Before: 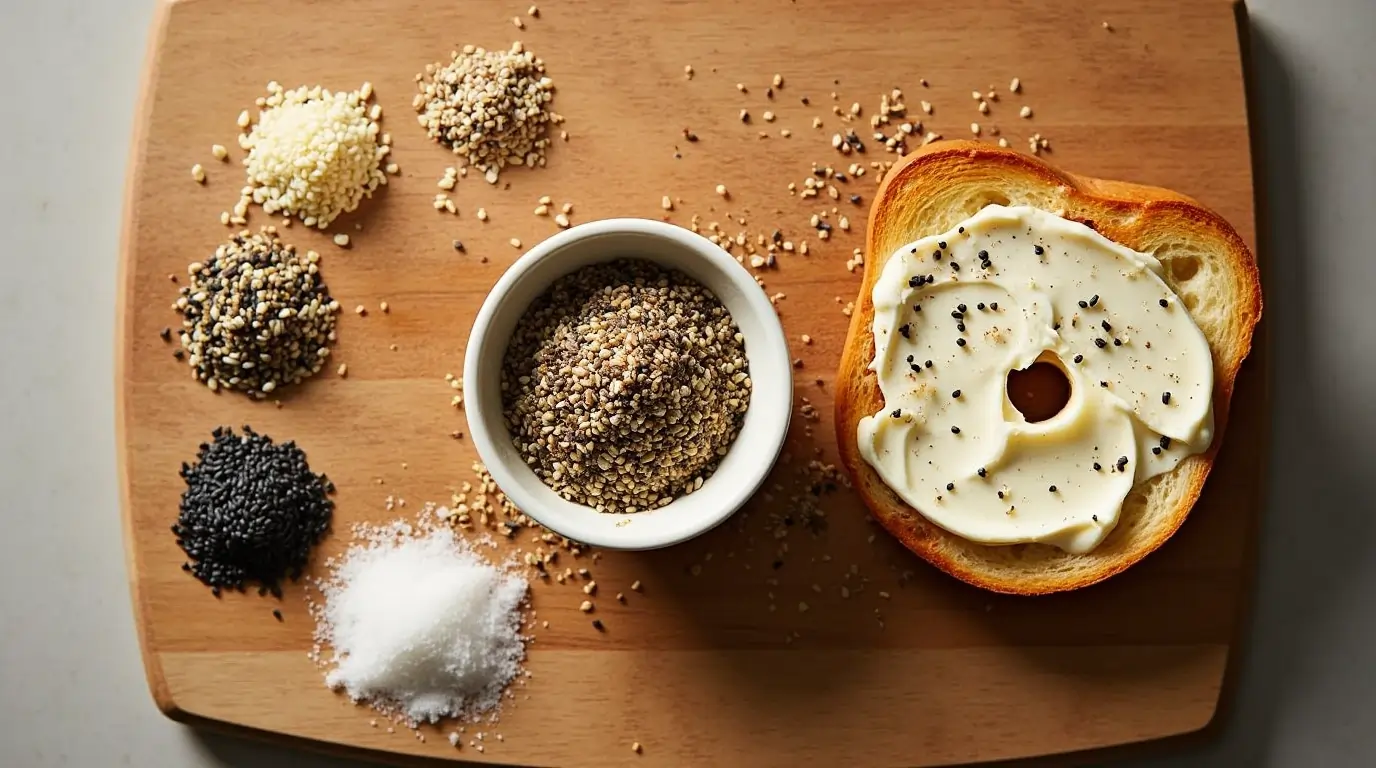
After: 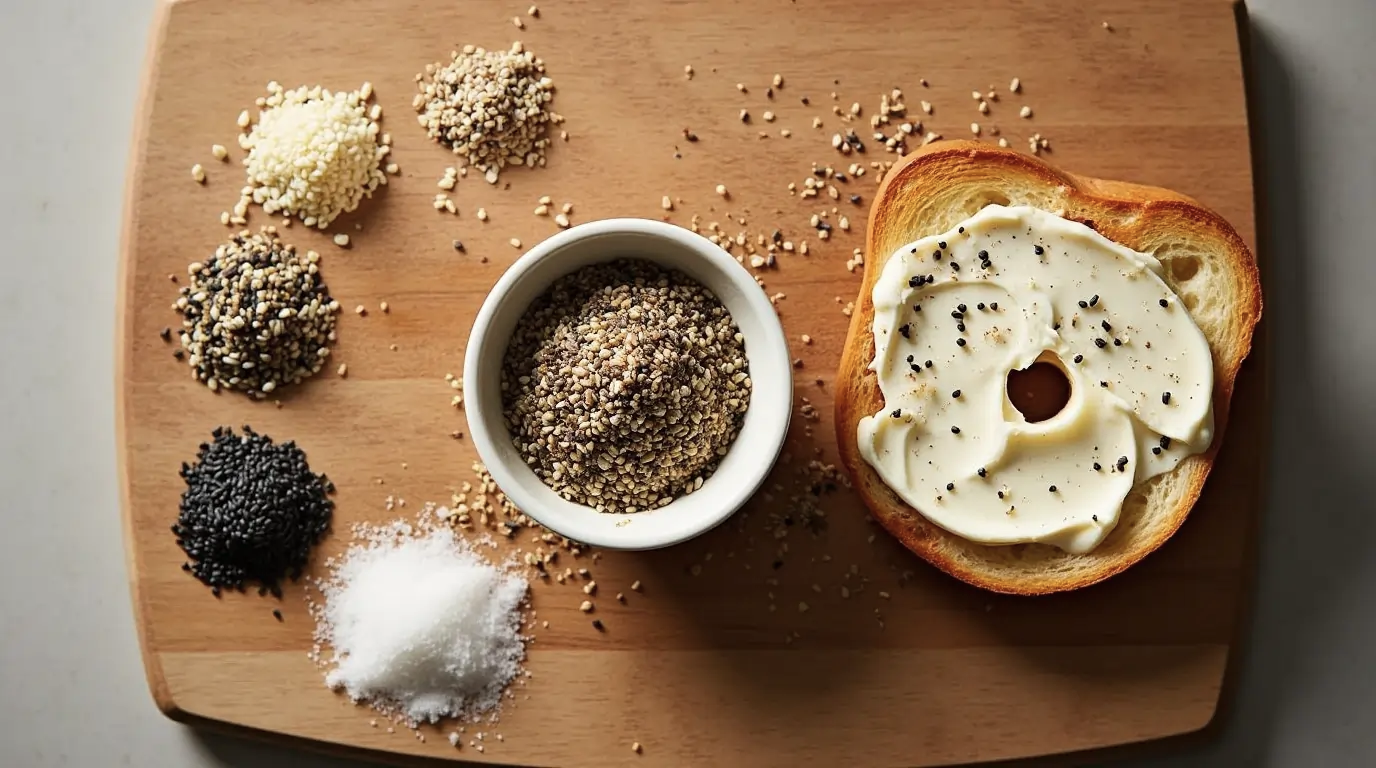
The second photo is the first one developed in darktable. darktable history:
color correction: highlights b* -0.015, saturation 0.835
